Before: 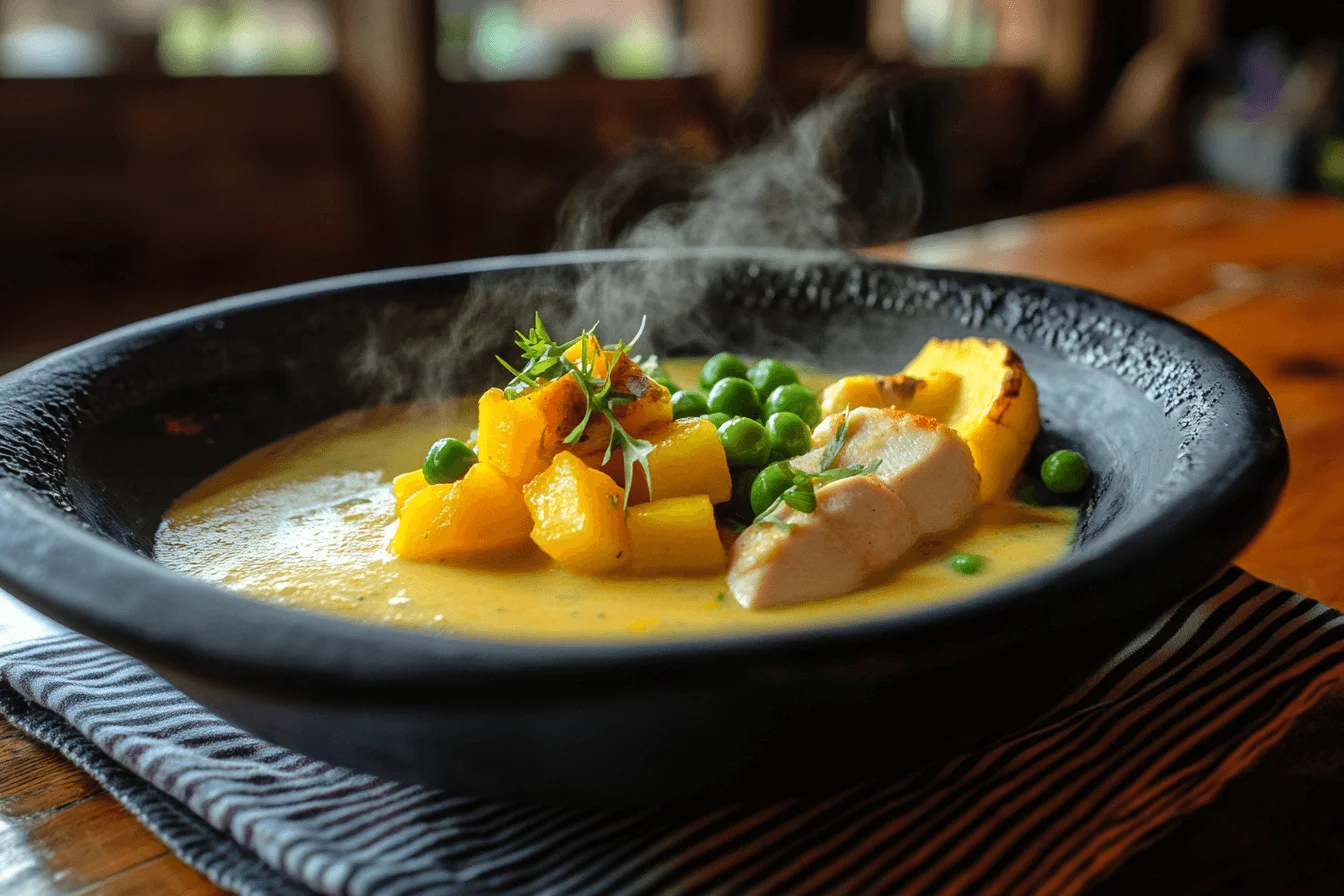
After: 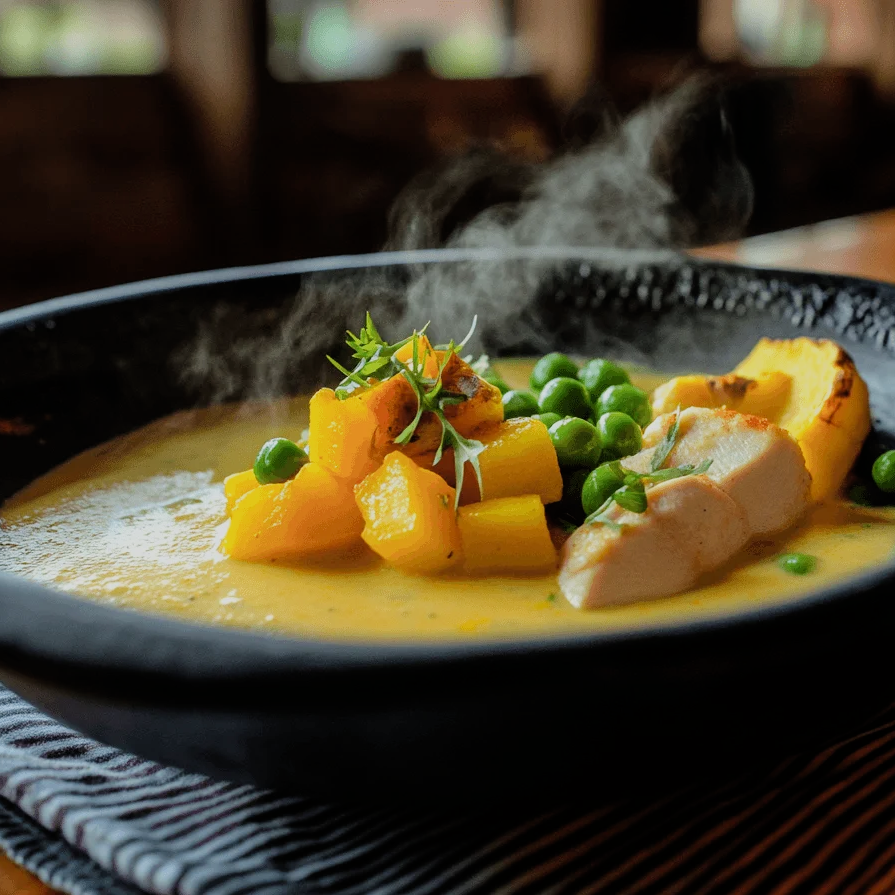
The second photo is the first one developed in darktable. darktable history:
white balance: emerald 1
filmic rgb: hardness 4.17
crop and rotate: left 12.648%, right 20.685%
